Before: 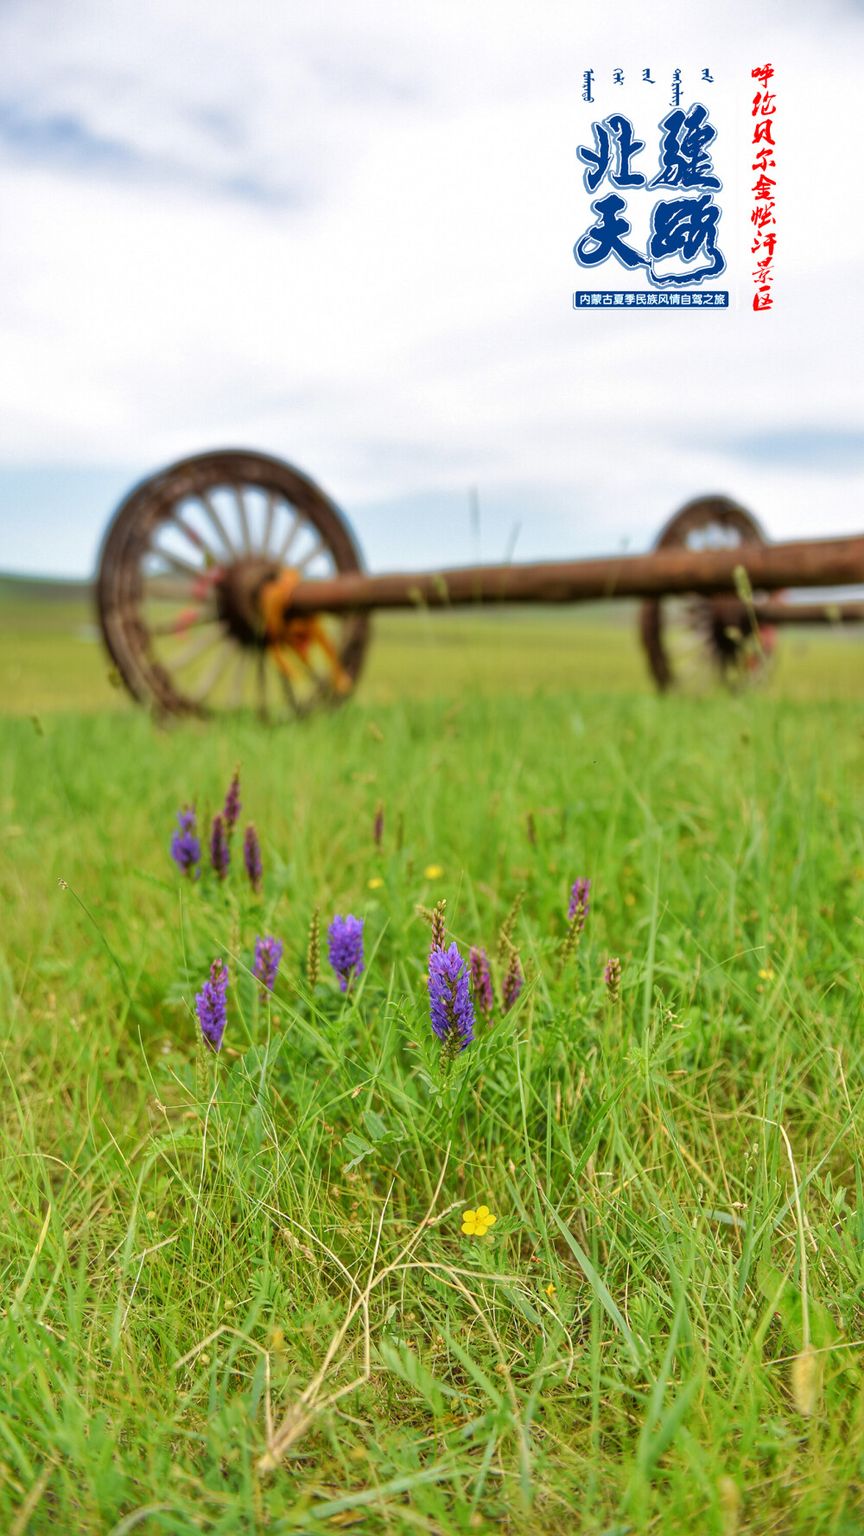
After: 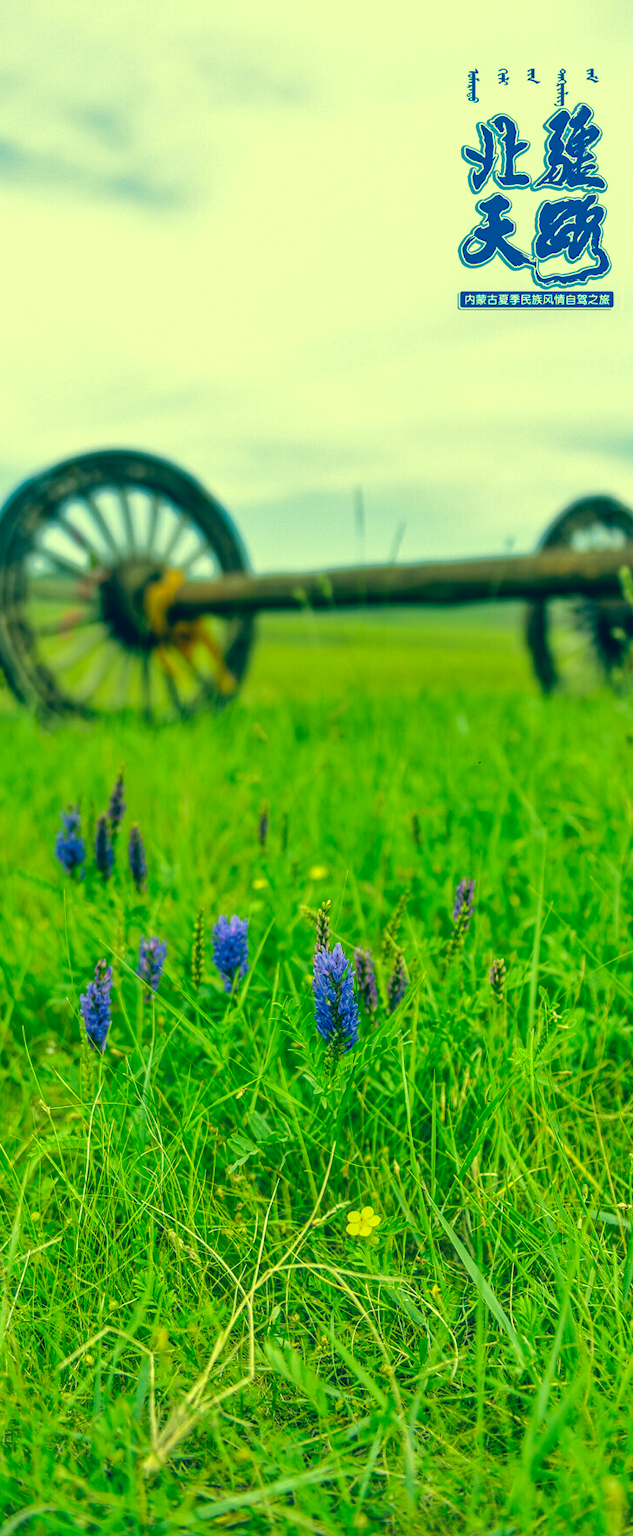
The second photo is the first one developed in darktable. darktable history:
color correction: highlights a* -15.58, highlights b* 40, shadows a* -40, shadows b* -26.18
white balance: red 0.978, blue 0.999
crop: left 13.443%, right 13.31%
local contrast: on, module defaults
